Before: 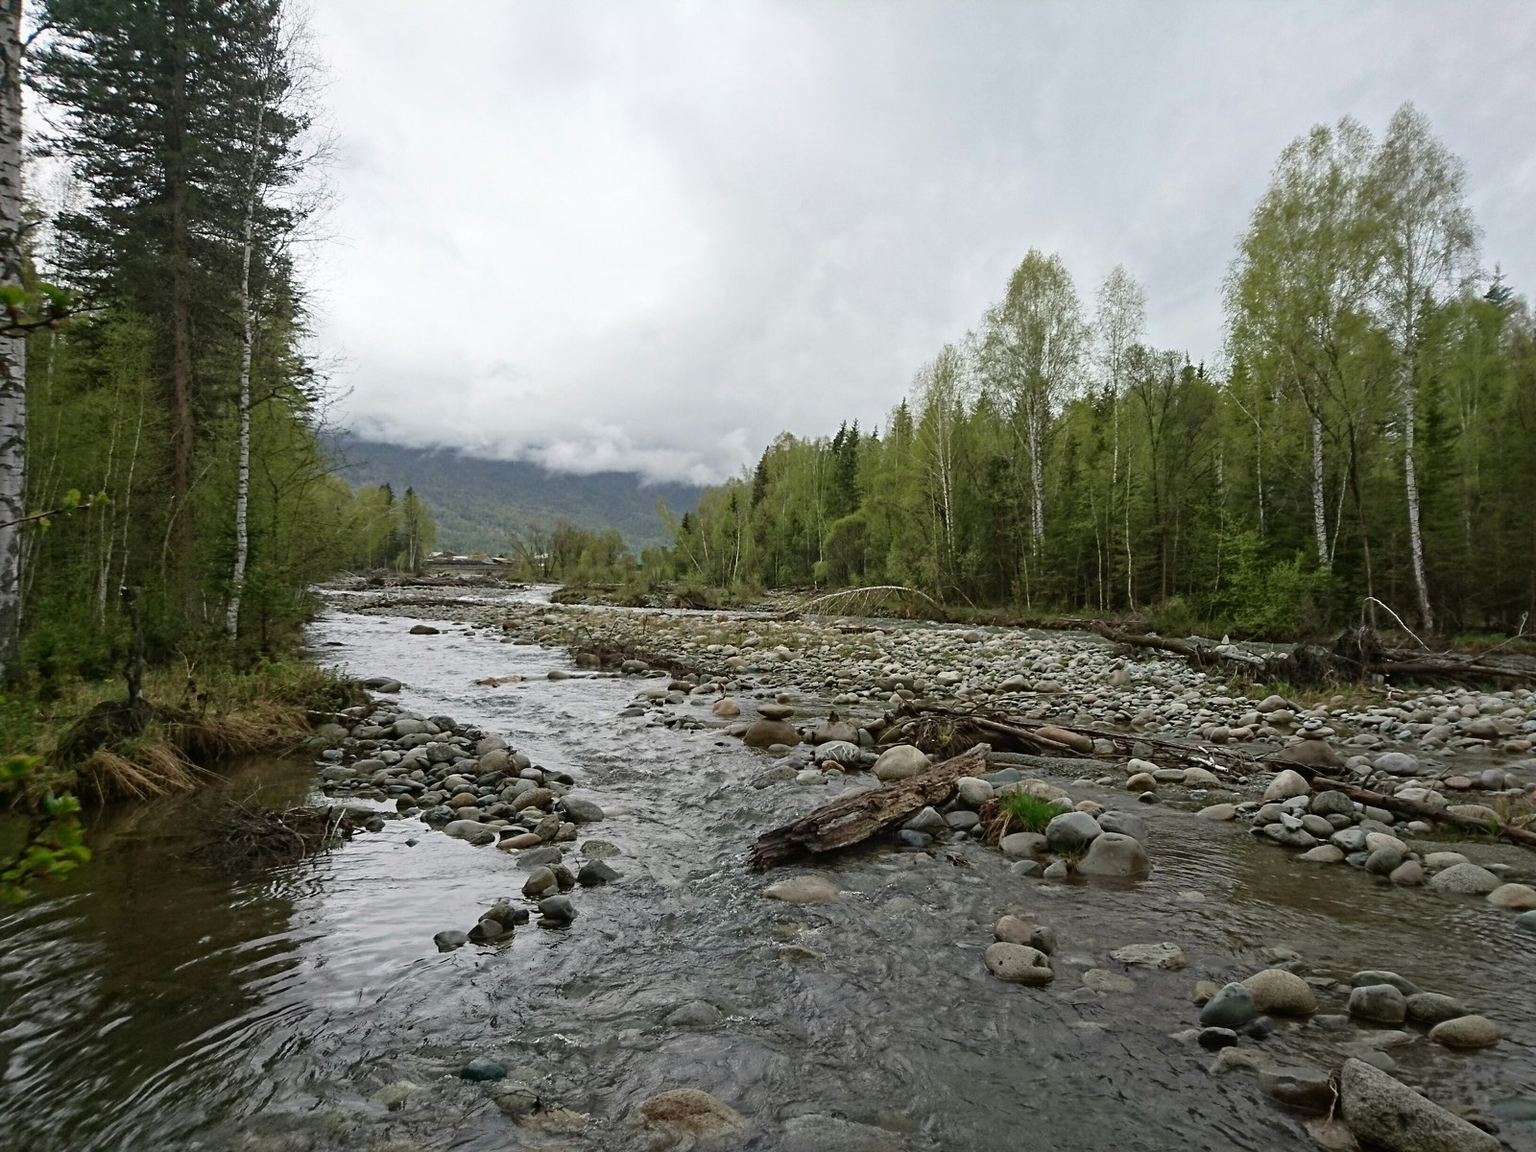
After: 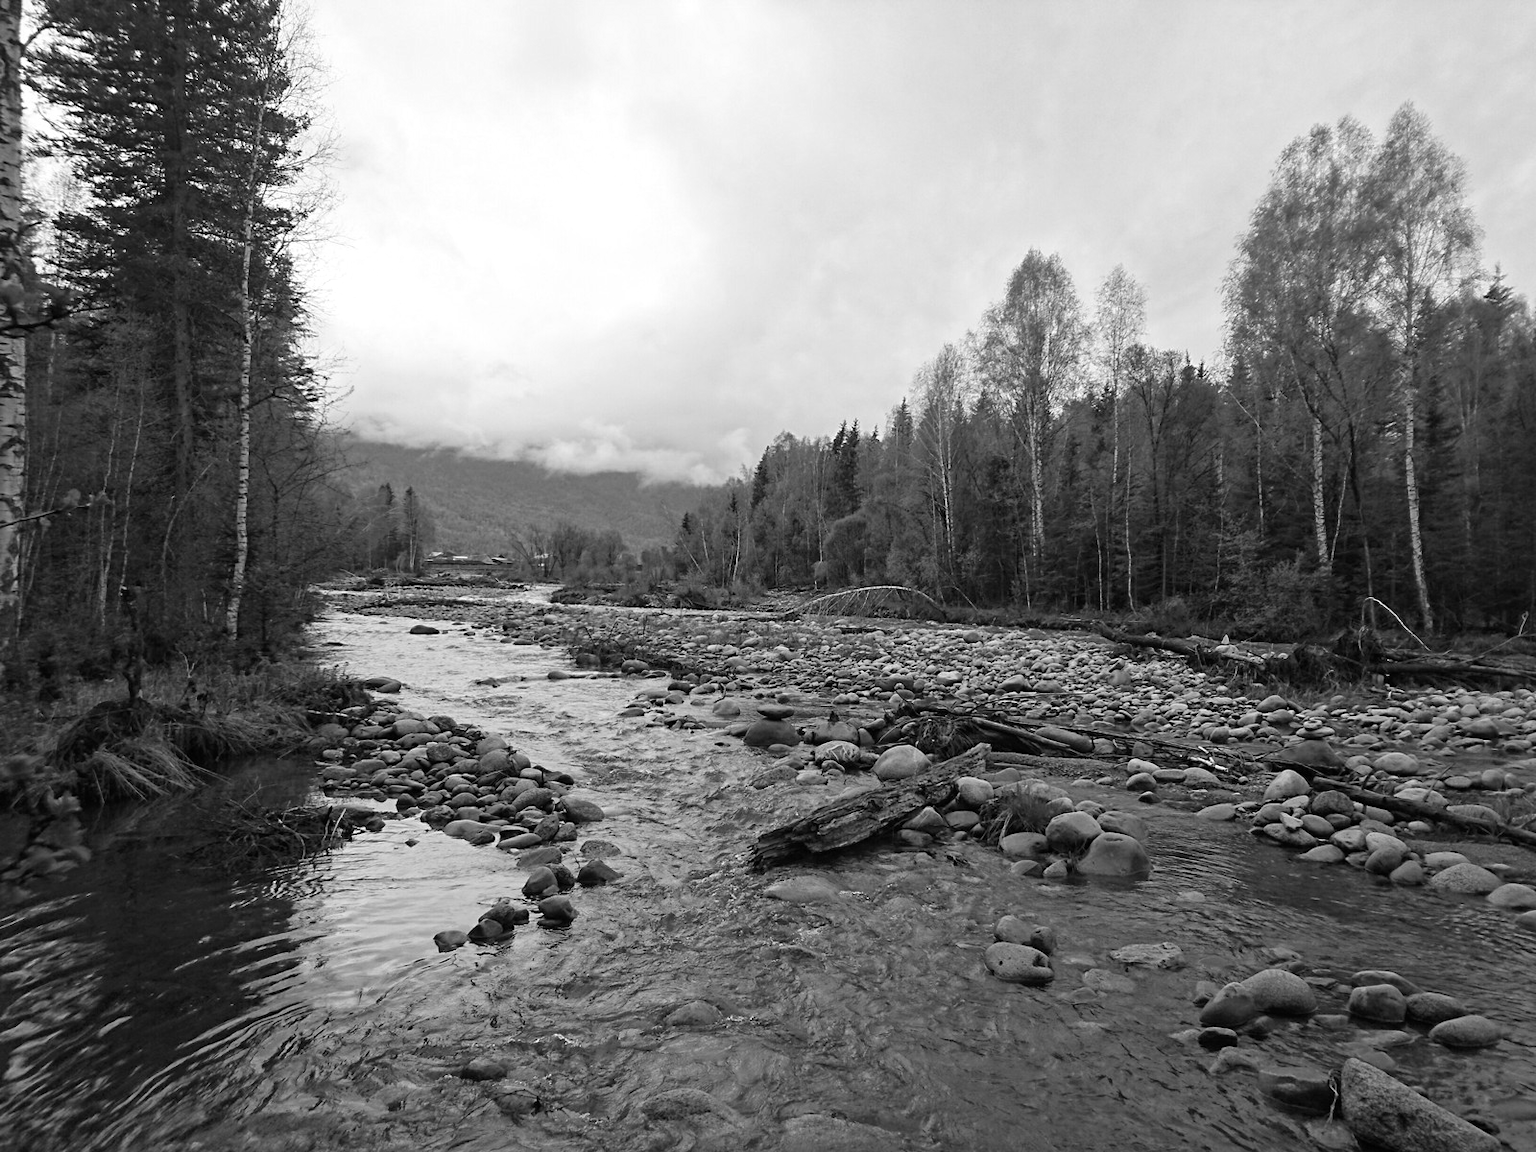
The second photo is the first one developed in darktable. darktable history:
color calibration: output gray [0.25, 0.35, 0.4, 0], illuminant as shot in camera, x 0.377, y 0.393, temperature 4206.17 K
